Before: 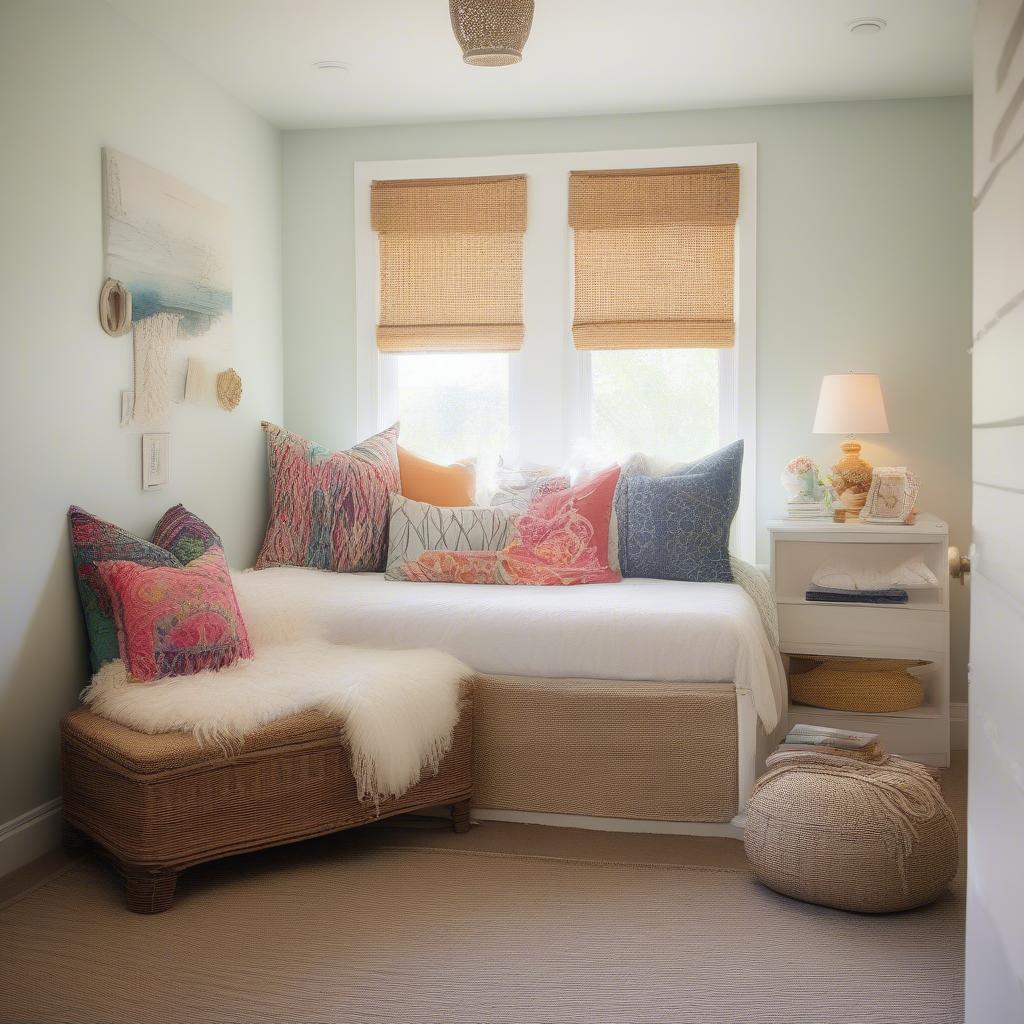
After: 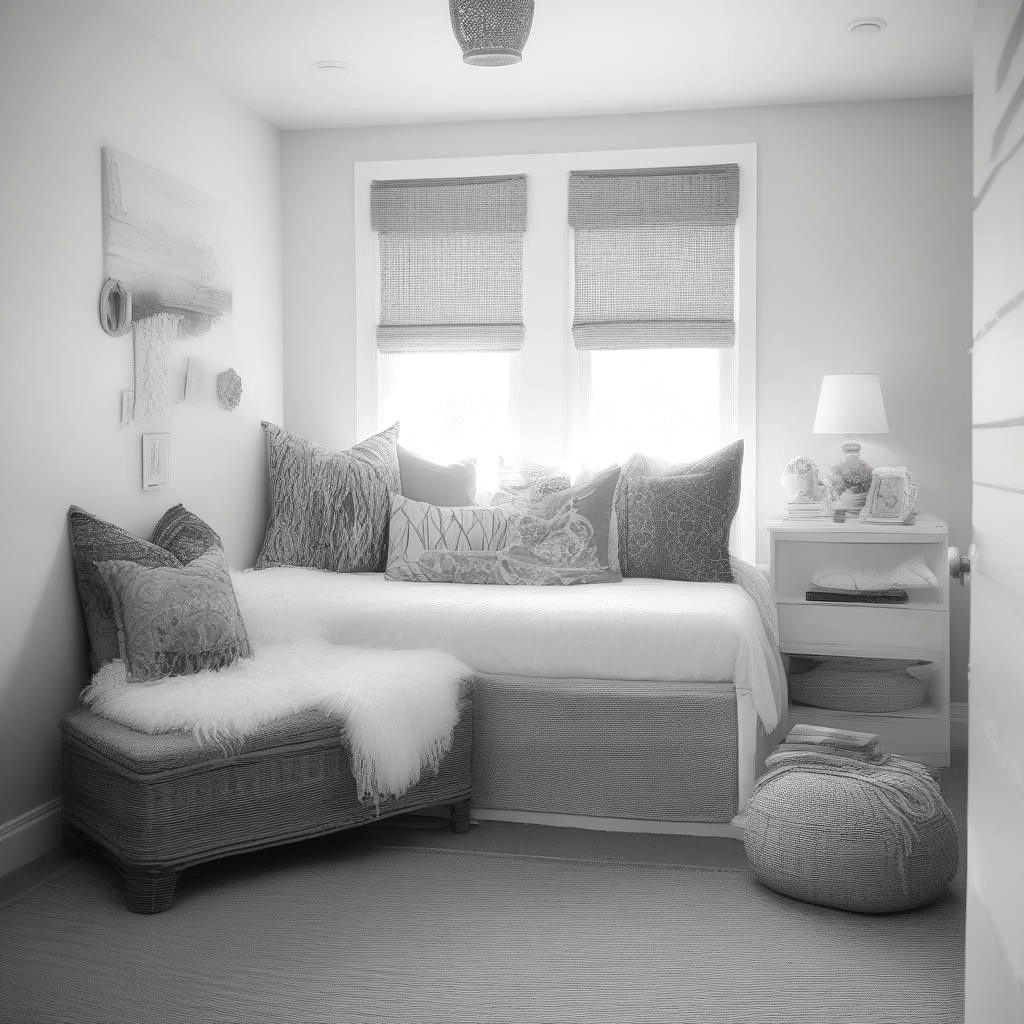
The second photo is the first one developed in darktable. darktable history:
exposure: black level correction 0, exposure 0.199 EV, compensate highlight preservation false
contrast brightness saturation: saturation -0.985
tone equalizer: edges refinement/feathering 500, mask exposure compensation -1.57 EV, preserve details guided filter
